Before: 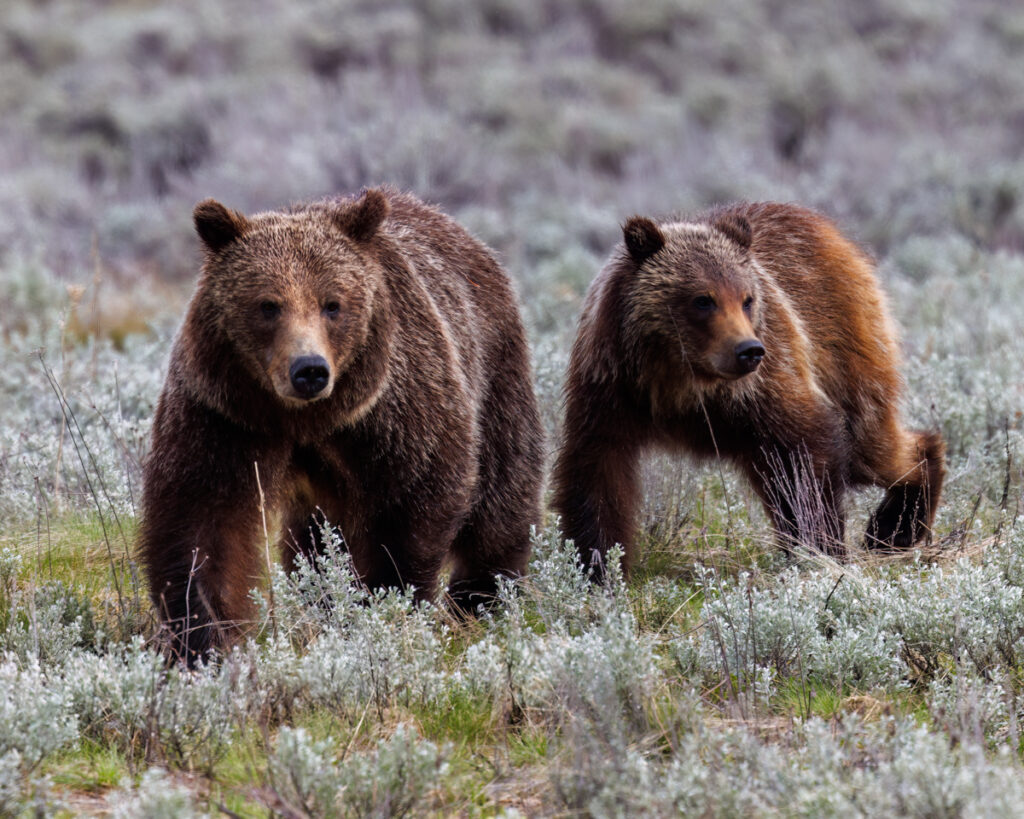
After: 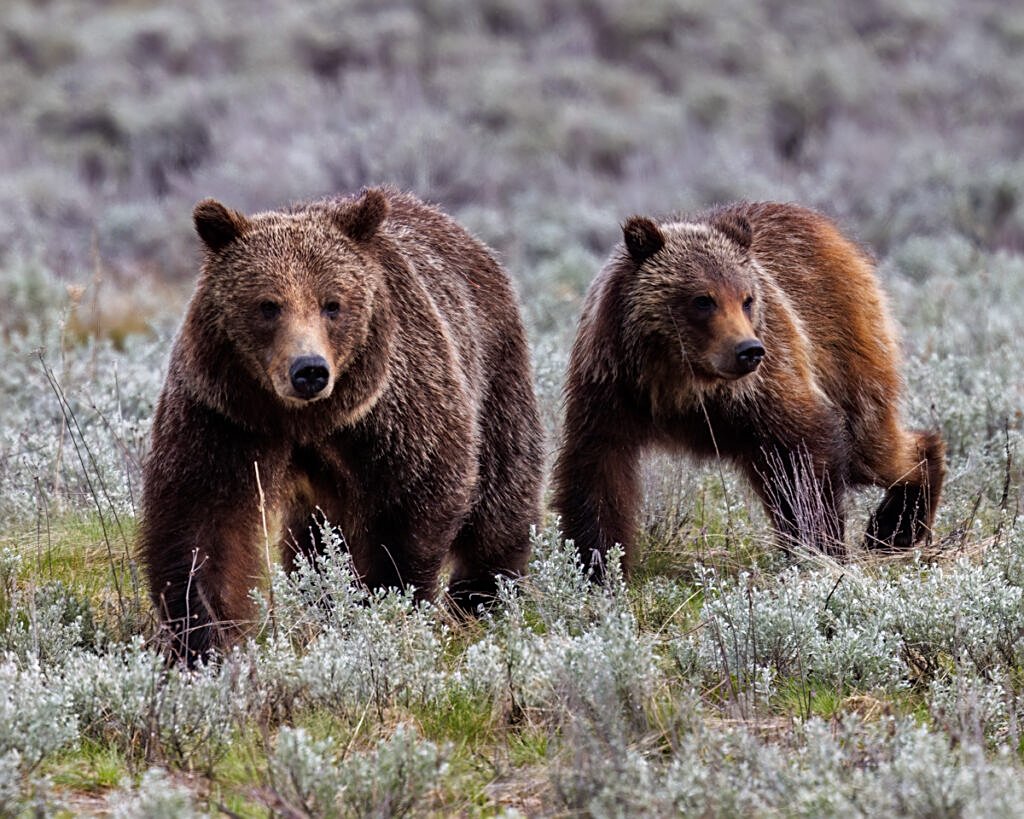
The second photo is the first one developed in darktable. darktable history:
sharpen: on, module defaults
shadows and highlights: shadows 58.66, highlights -60.34, soften with gaussian
local contrast: mode bilateral grid, contrast 10, coarseness 25, detail 115%, midtone range 0.2
